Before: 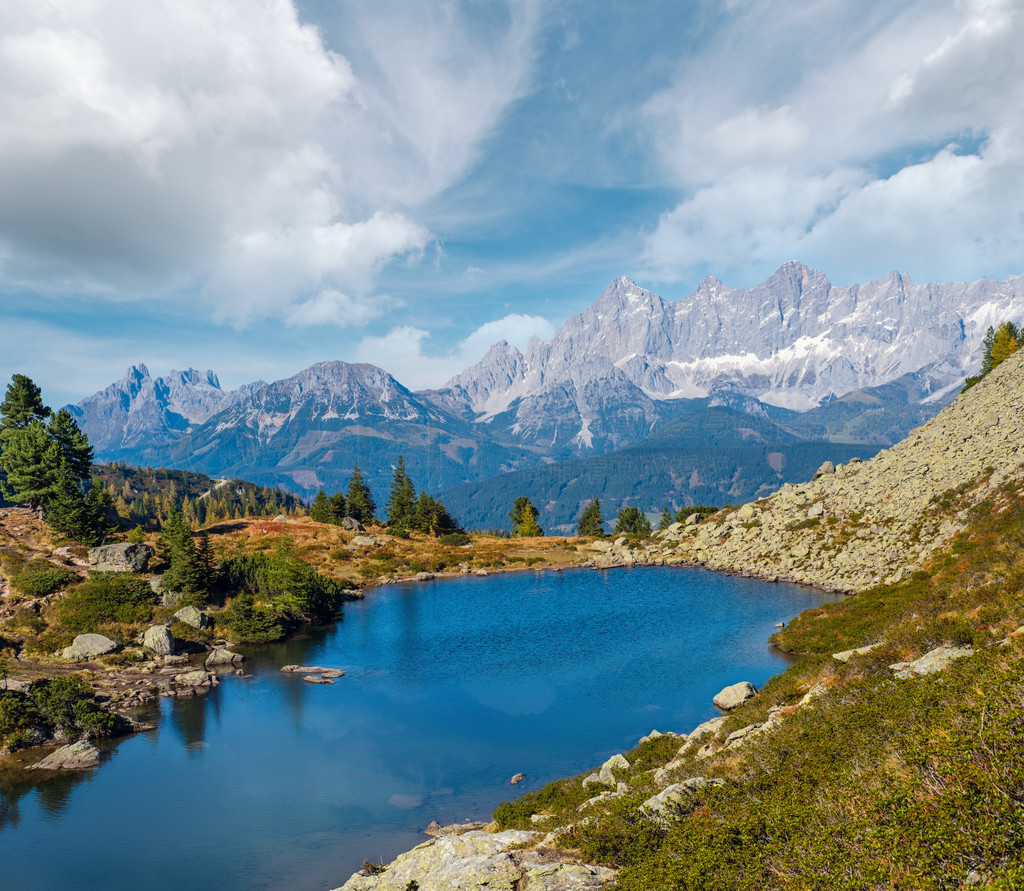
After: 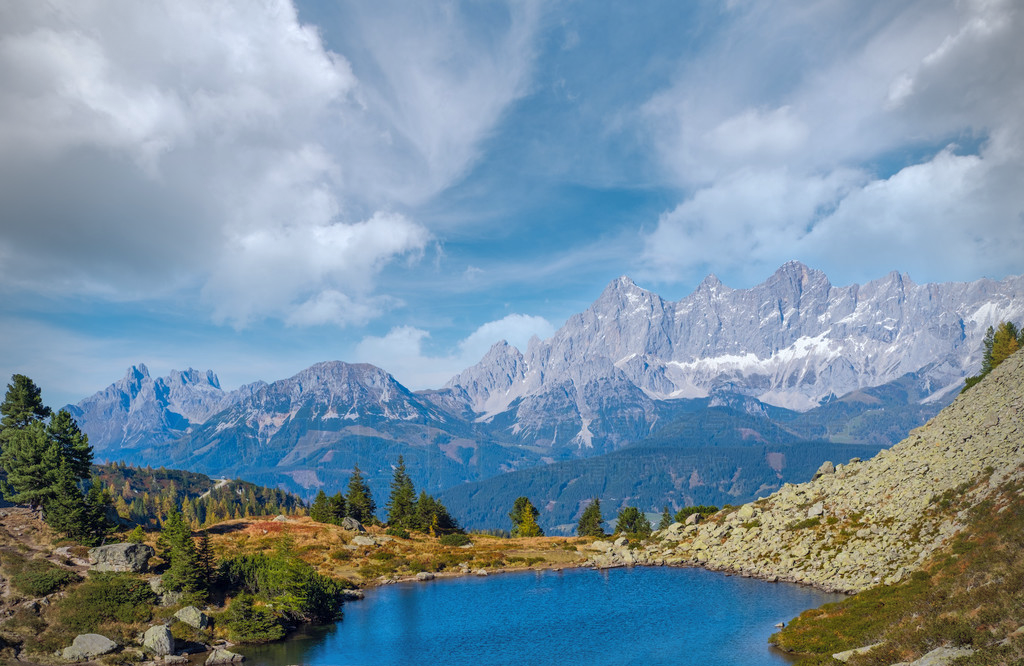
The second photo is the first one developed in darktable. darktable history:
white balance: red 0.974, blue 1.044
shadows and highlights: on, module defaults
vignetting: on, module defaults
crop: bottom 24.967%
